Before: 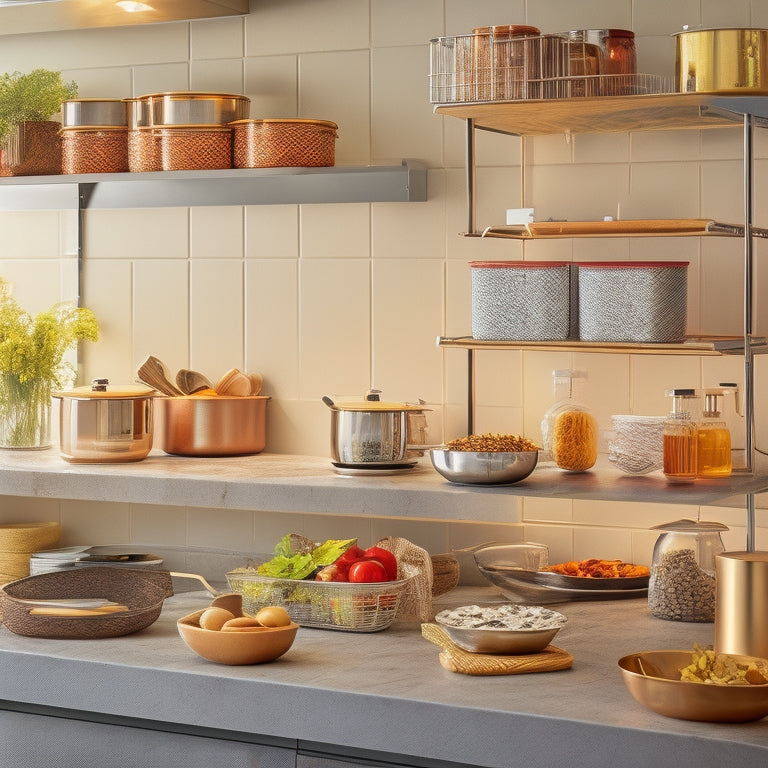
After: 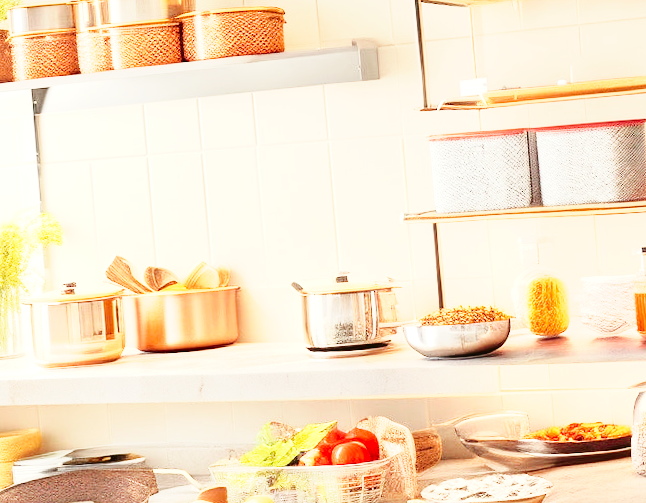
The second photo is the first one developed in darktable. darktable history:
tone curve: curves: ch0 [(0, 0.021) (0.059, 0.053) (0.212, 0.18) (0.337, 0.304) (0.495, 0.505) (0.725, 0.731) (0.89, 0.919) (1, 1)]; ch1 [(0, 0) (0.094, 0.081) (0.311, 0.282) (0.421, 0.417) (0.479, 0.475) (0.54, 0.55) (0.615, 0.65) (0.683, 0.688) (1, 1)]; ch2 [(0, 0) (0.257, 0.217) (0.44, 0.431) (0.498, 0.507) (0.603, 0.598) (1, 1)], color space Lab, independent channels, preserve colors none
crop and rotate: left 2.425%, top 11.305%, right 9.6%, bottom 15.08%
rotate and perspective: rotation -4.57°, crop left 0.054, crop right 0.944, crop top 0.087, crop bottom 0.914
exposure: black level correction 0, exposure 0.7 EV, compensate exposure bias true, compensate highlight preservation false
base curve: curves: ch0 [(0, 0) (0, 0.001) (0.001, 0.001) (0.004, 0.002) (0.007, 0.004) (0.015, 0.013) (0.033, 0.045) (0.052, 0.096) (0.075, 0.17) (0.099, 0.241) (0.163, 0.42) (0.219, 0.55) (0.259, 0.616) (0.327, 0.722) (0.365, 0.765) (0.522, 0.873) (0.547, 0.881) (0.689, 0.919) (0.826, 0.952) (1, 1)], preserve colors none
